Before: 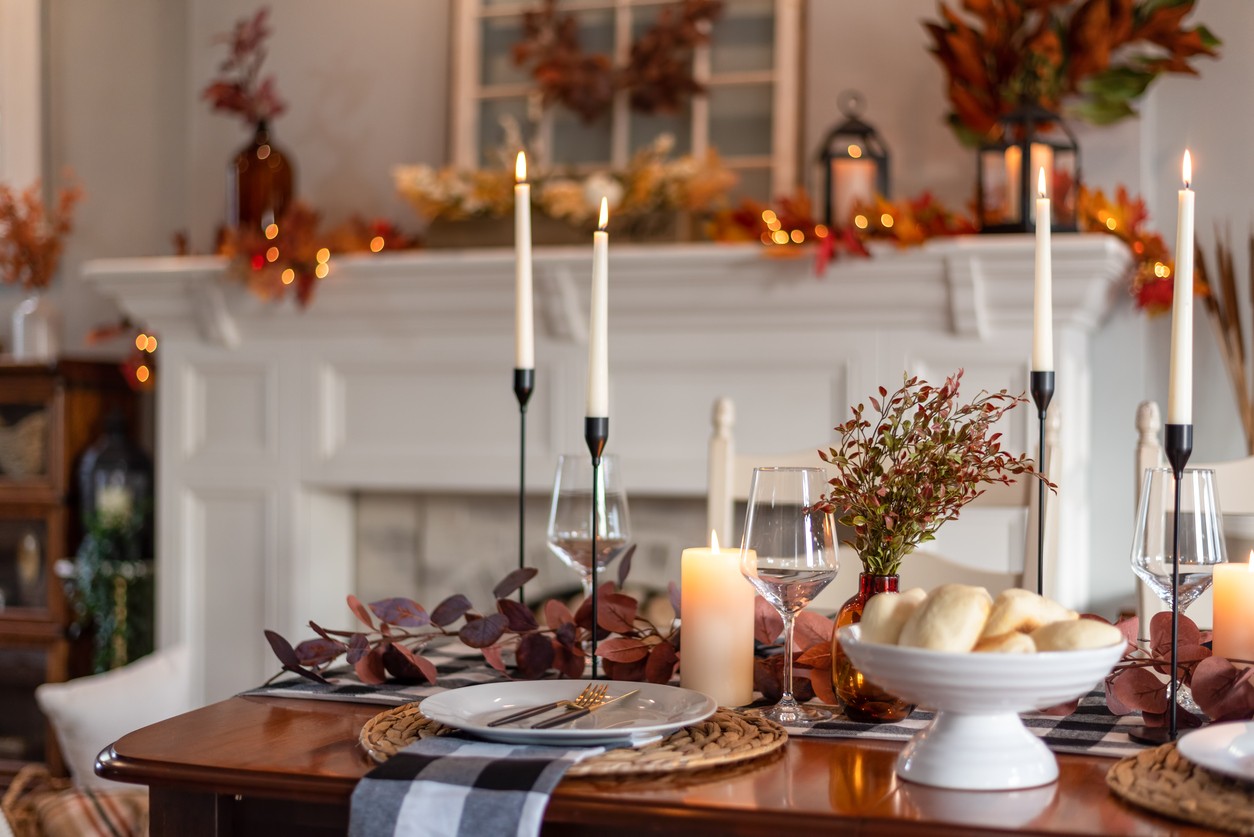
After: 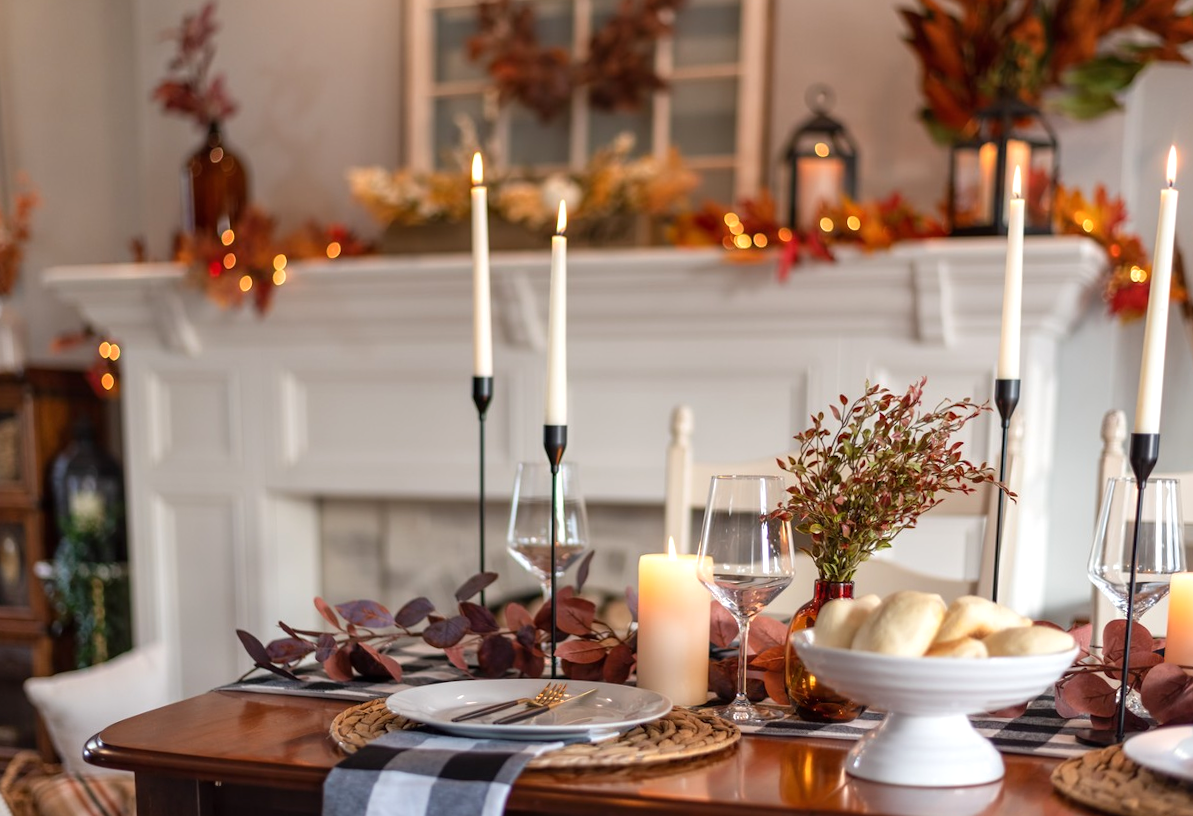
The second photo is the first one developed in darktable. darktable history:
rotate and perspective: rotation 0.074°, lens shift (vertical) 0.096, lens shift (horizontal) -0.041, crop left 0.043, crop right 0.952, crop top 0.024, crop bottom 0.979
exposure: black level correction 0, exposure 0.2 EV, compensate exposure bias true, compensate highlight preservation false
